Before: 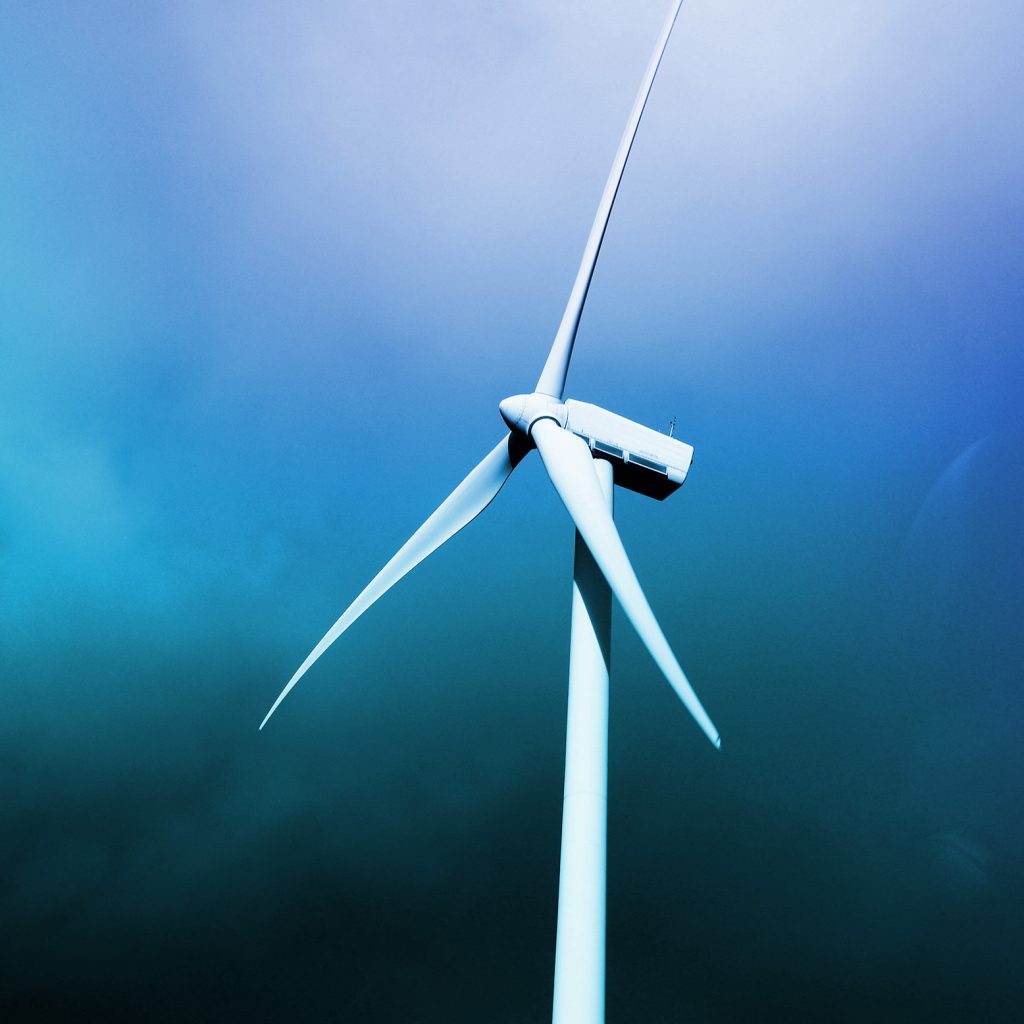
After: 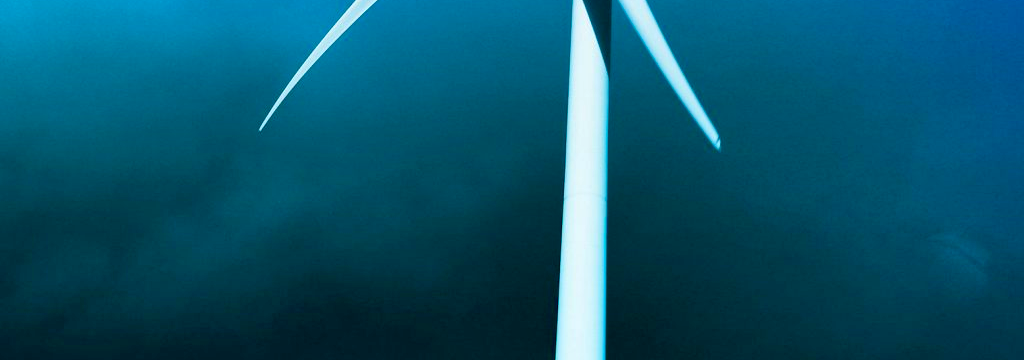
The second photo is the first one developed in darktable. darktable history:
crop and rotate: top 58.521%, bottom 6.294%
color balance rgb: shadows lift › chroma 1.038%, shadows lift › hue 28.15°, power › chroma 0.253%, power › hue 60.93°, global offset › hue 172.04°, linear chroma grading › shadows 16.209%, perceptual saturation grading › global saturation -2.114%, perceptual saturation grading › highlights -7.819%, perceptual saturation grading › mid-tones 8.645%, perceptual saturation grading › shadows 3.196%, global vibrance 30.085%
shadows and highlights: soften with gaussian
haze removal: strength 0.244, distance 0.243, compatibility mode true, adaptive false
